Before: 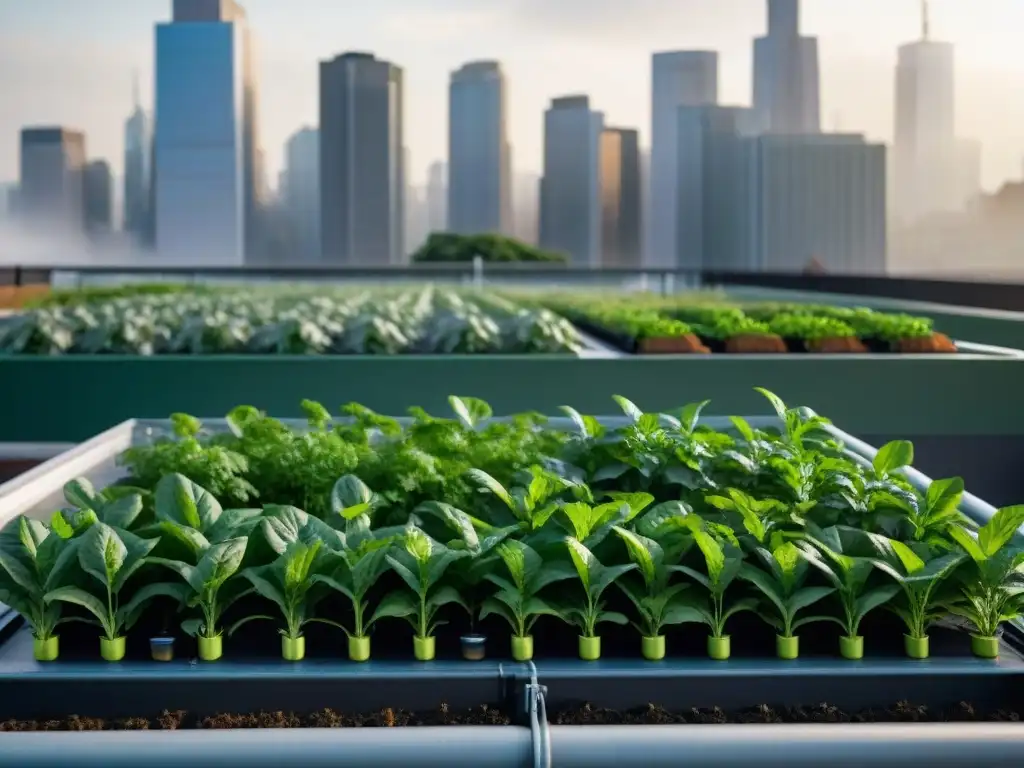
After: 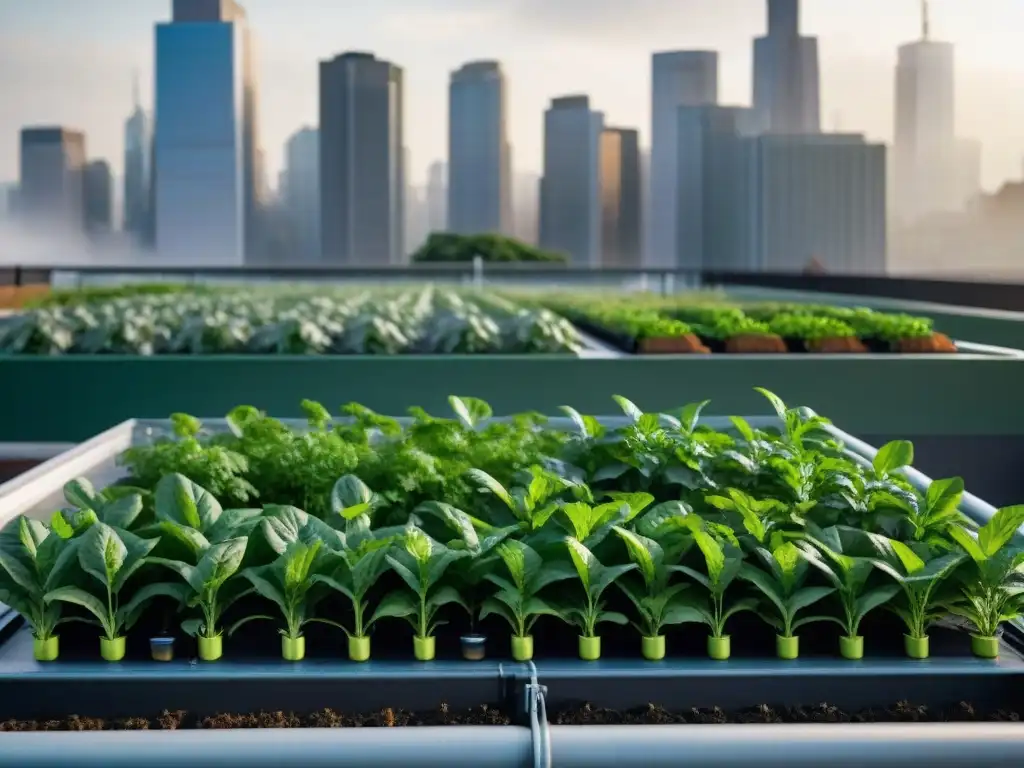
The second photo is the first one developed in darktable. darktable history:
shadows and highlights: radius 262.72, soften with gaussian
